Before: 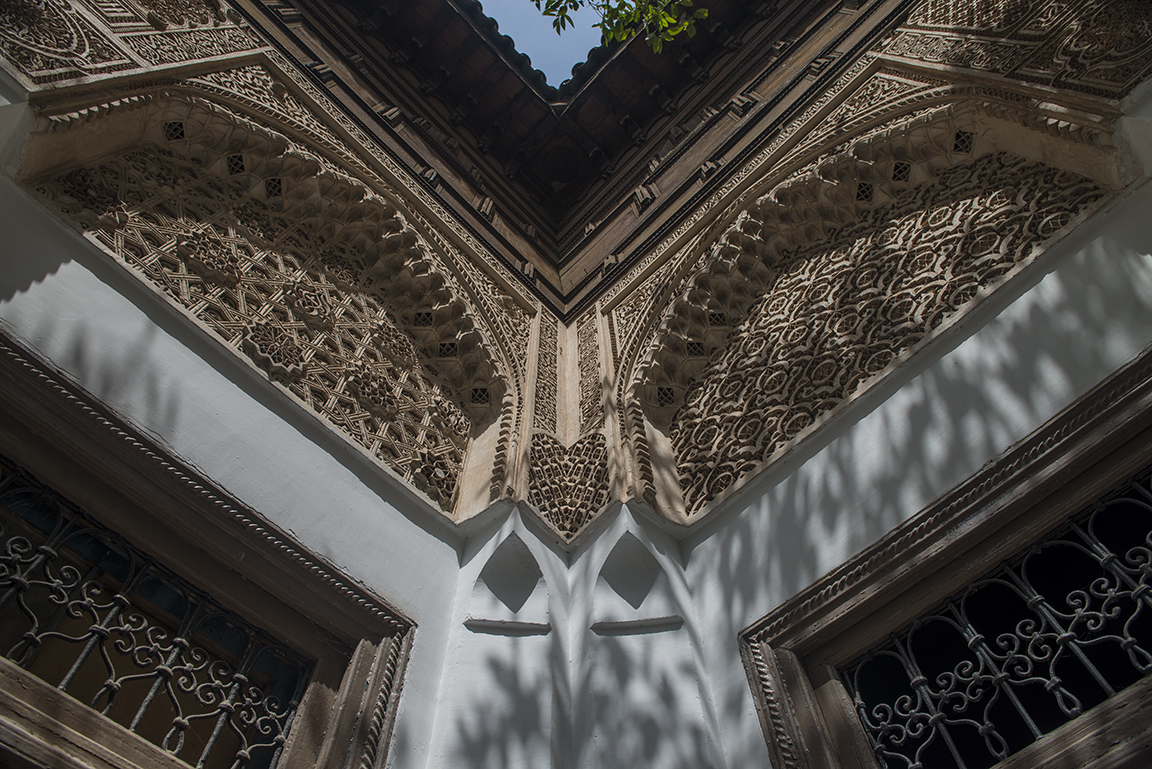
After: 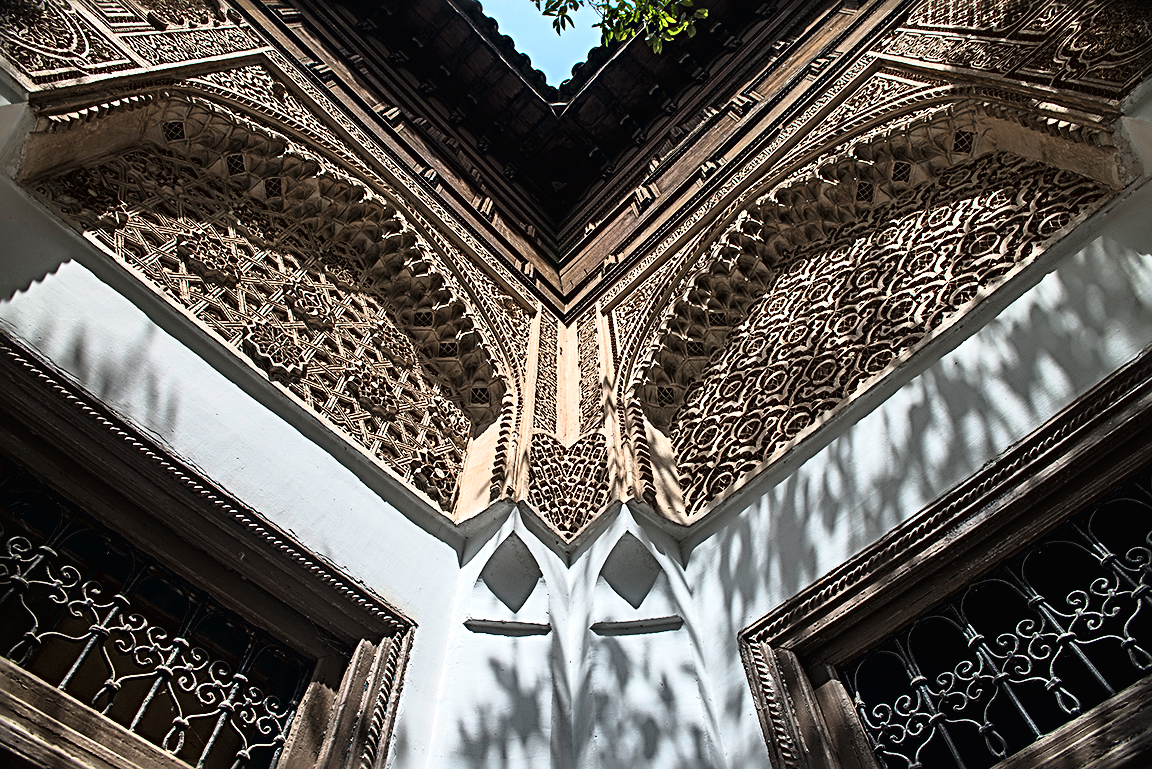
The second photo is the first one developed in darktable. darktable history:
sharpen: radius 3.69, amount 0.928
tone curve: curves: ch0 [(0.016, 0.011) (0.084, 0.026) (0.469, 0.508) (0.721, 0.862) (1, 1)], color space Lab, linked channels, preserve colors none
exposure: exposure 0.661 EV, compensate highlight preservation false
